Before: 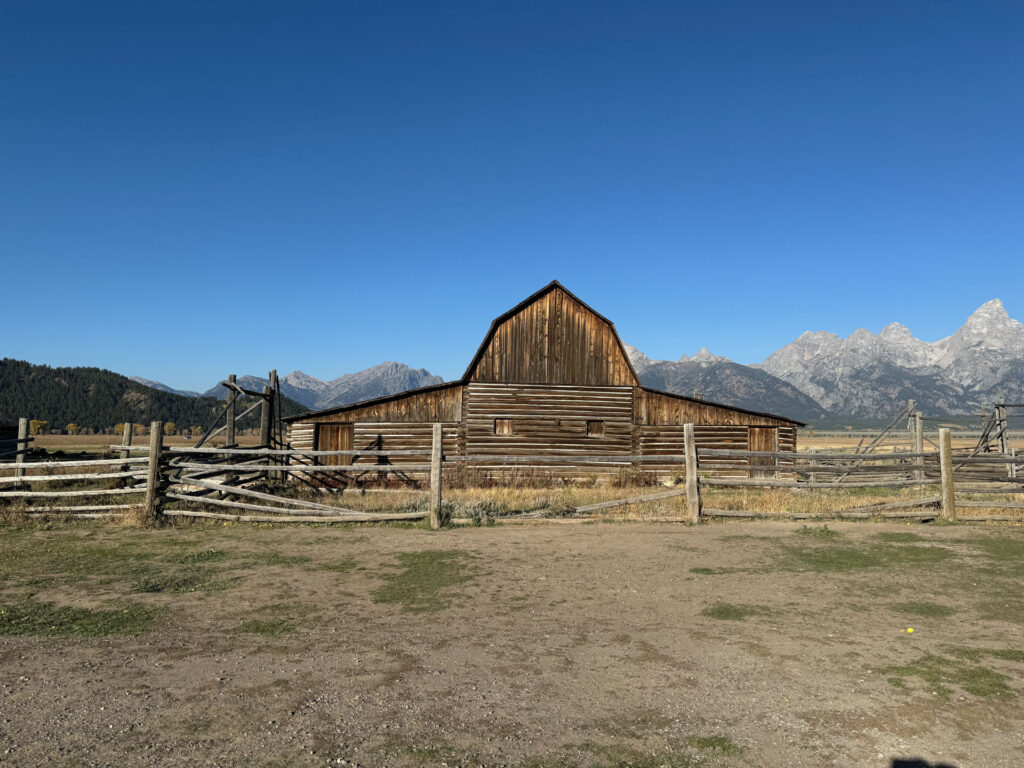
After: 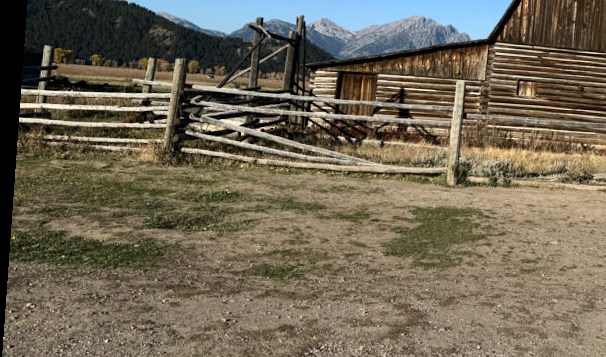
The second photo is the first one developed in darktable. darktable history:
rotate and perspective: rotation 4.1°, automatic cropping off
exposure: exposure 0.081 EV, compensate highlight preservation false
crop: top 44.483%, right 43.593%, bottom 12.892%
contrast brightness saturation: contrast 0.22
